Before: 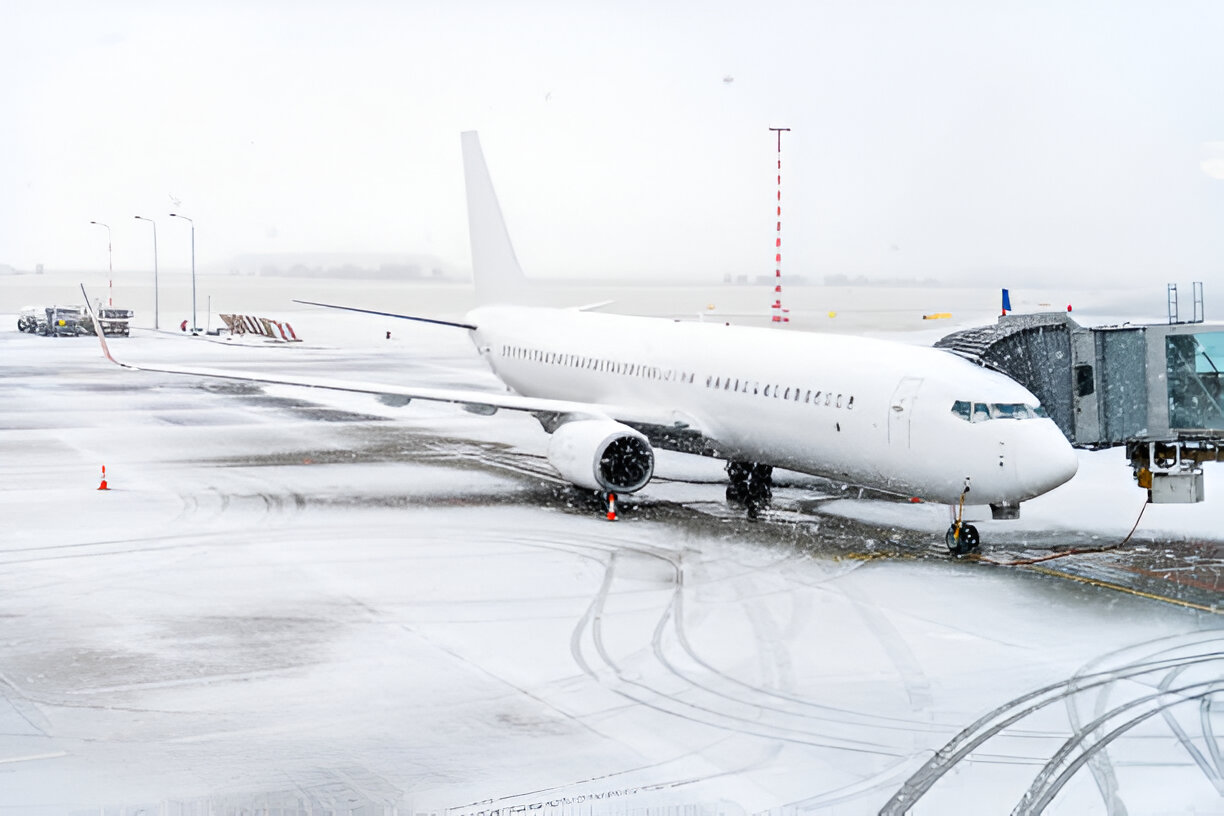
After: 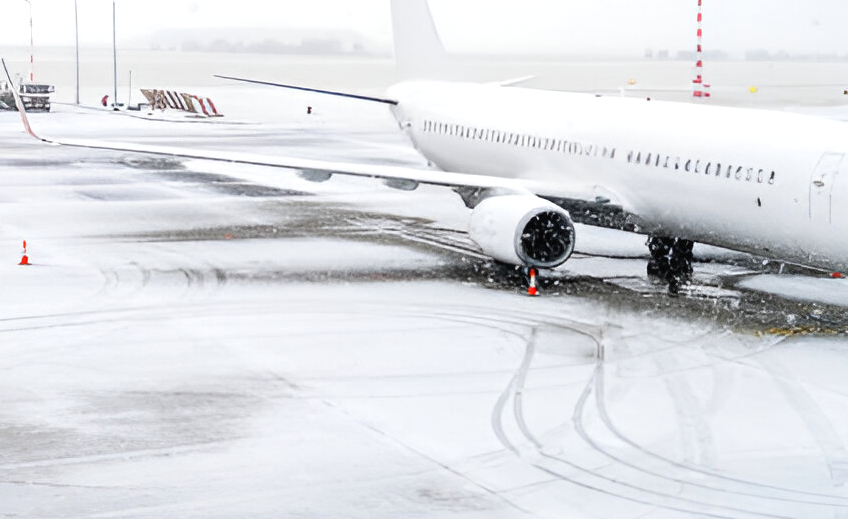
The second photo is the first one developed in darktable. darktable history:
exposure: black level correction -0.001, exposure 0.08 EV, compensate highlight preservation false
crop: left 6.488%, top 27.668%, right 24.183%, bottom 8.656%
